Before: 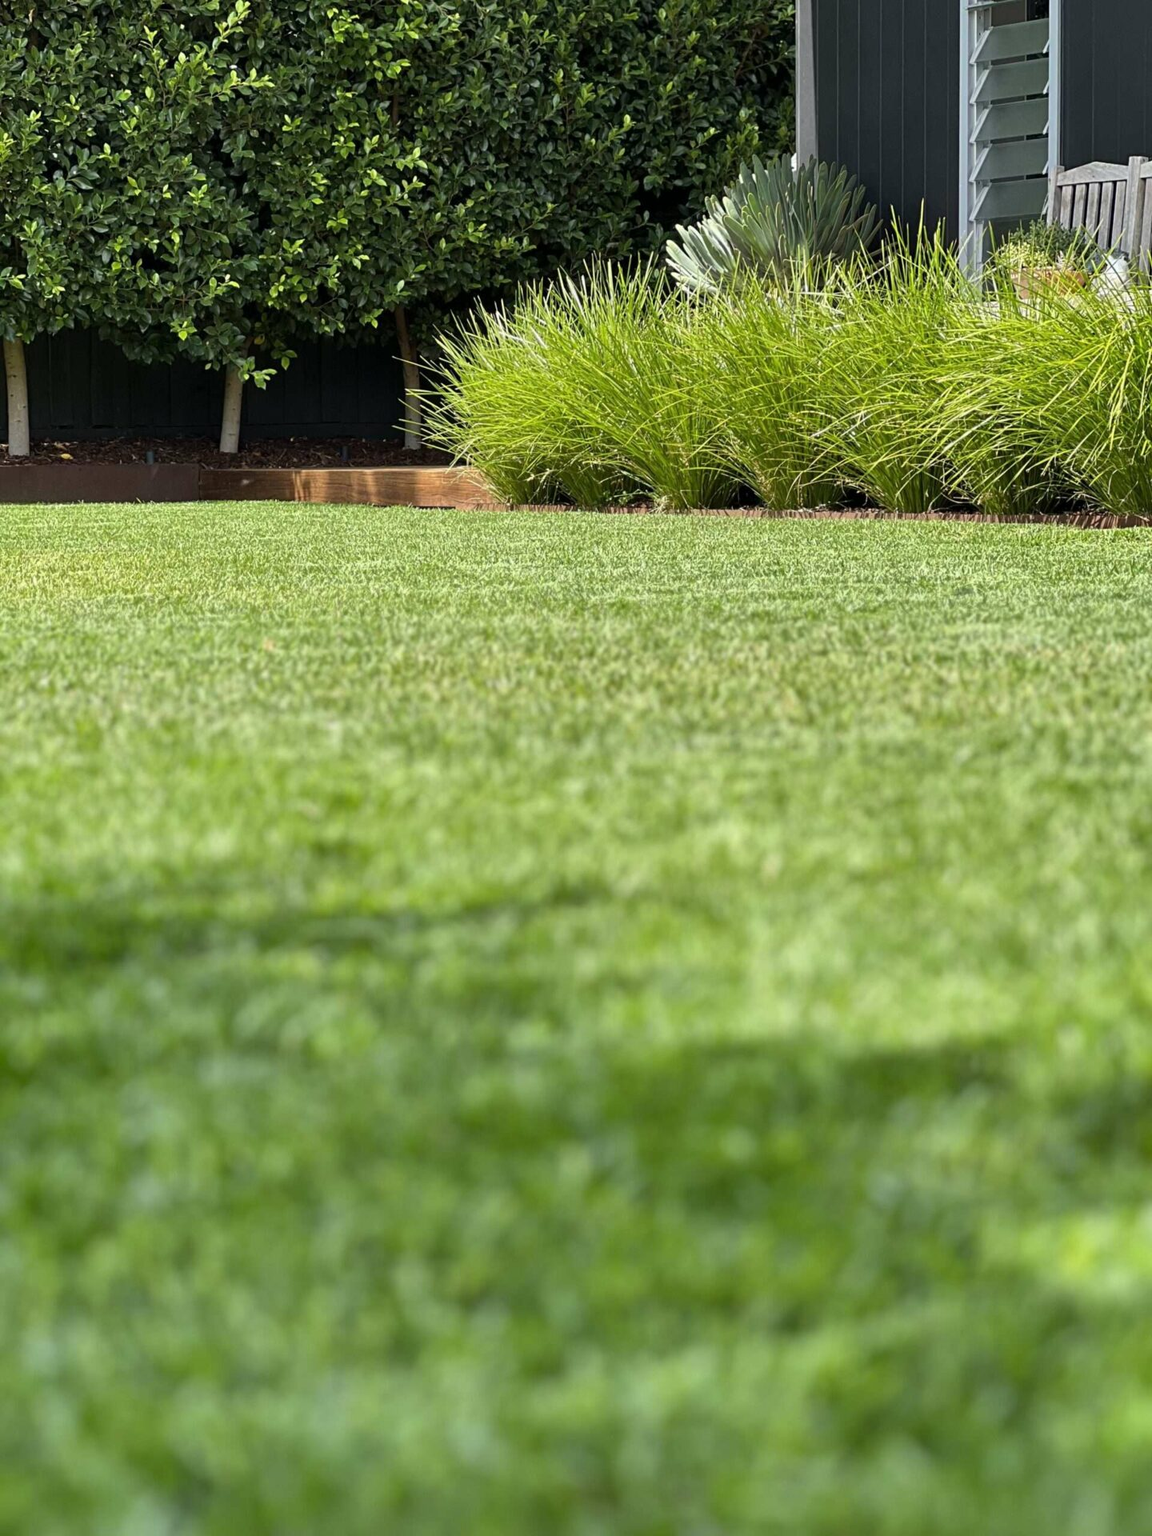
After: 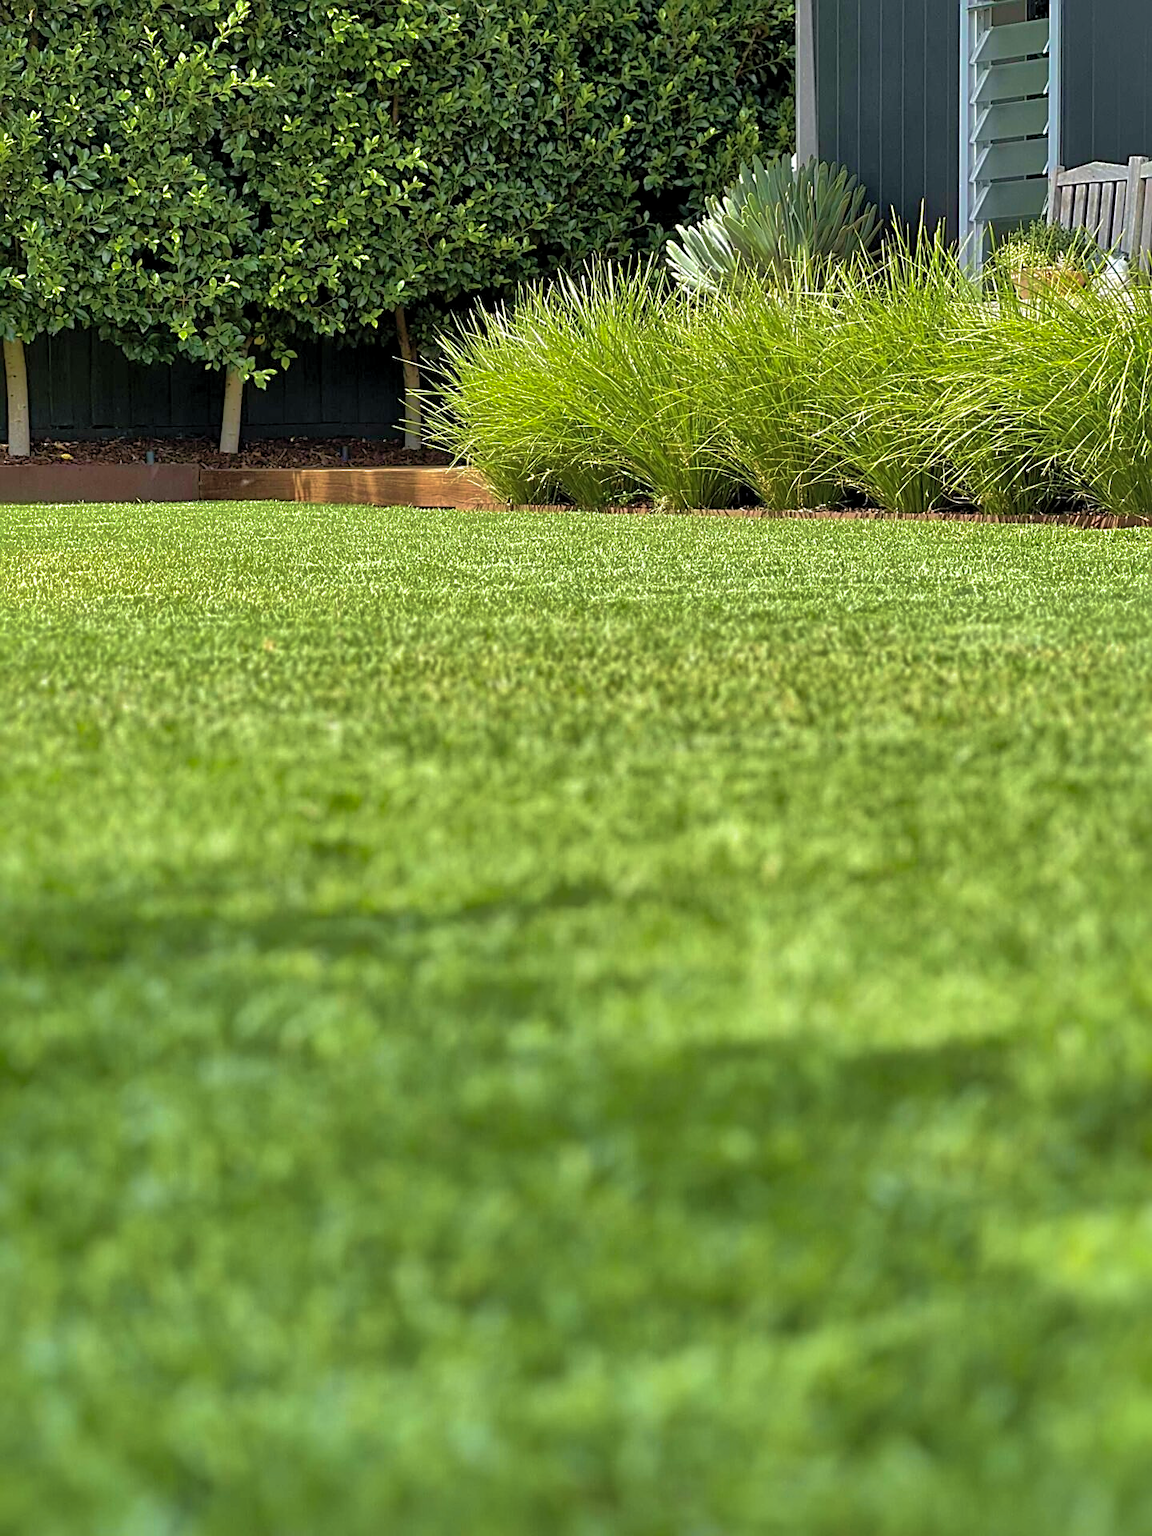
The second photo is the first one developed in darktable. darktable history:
velvia: strength 44.87%
levels: levels [0.016, 0.484, 0.953]
shadows and highlights: shadows 58.38, highlights -60.02
exposure: exposure 0.014 EV, compensate exposure bias true, compensate highlight preservation false
sharpen: on, module defaults
